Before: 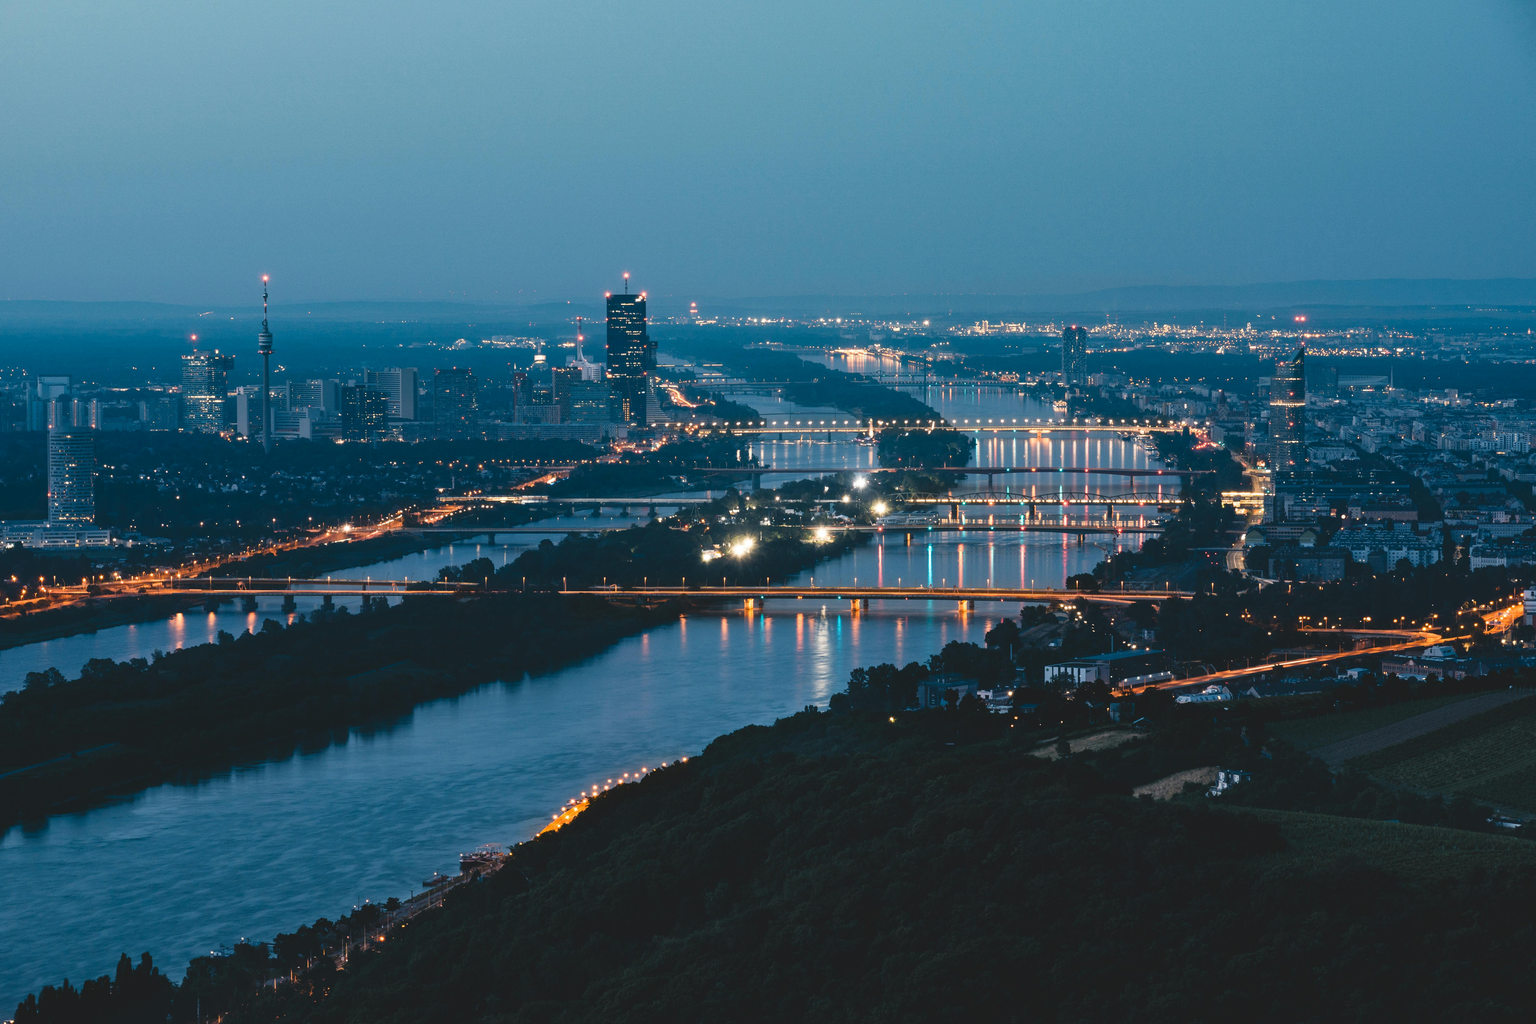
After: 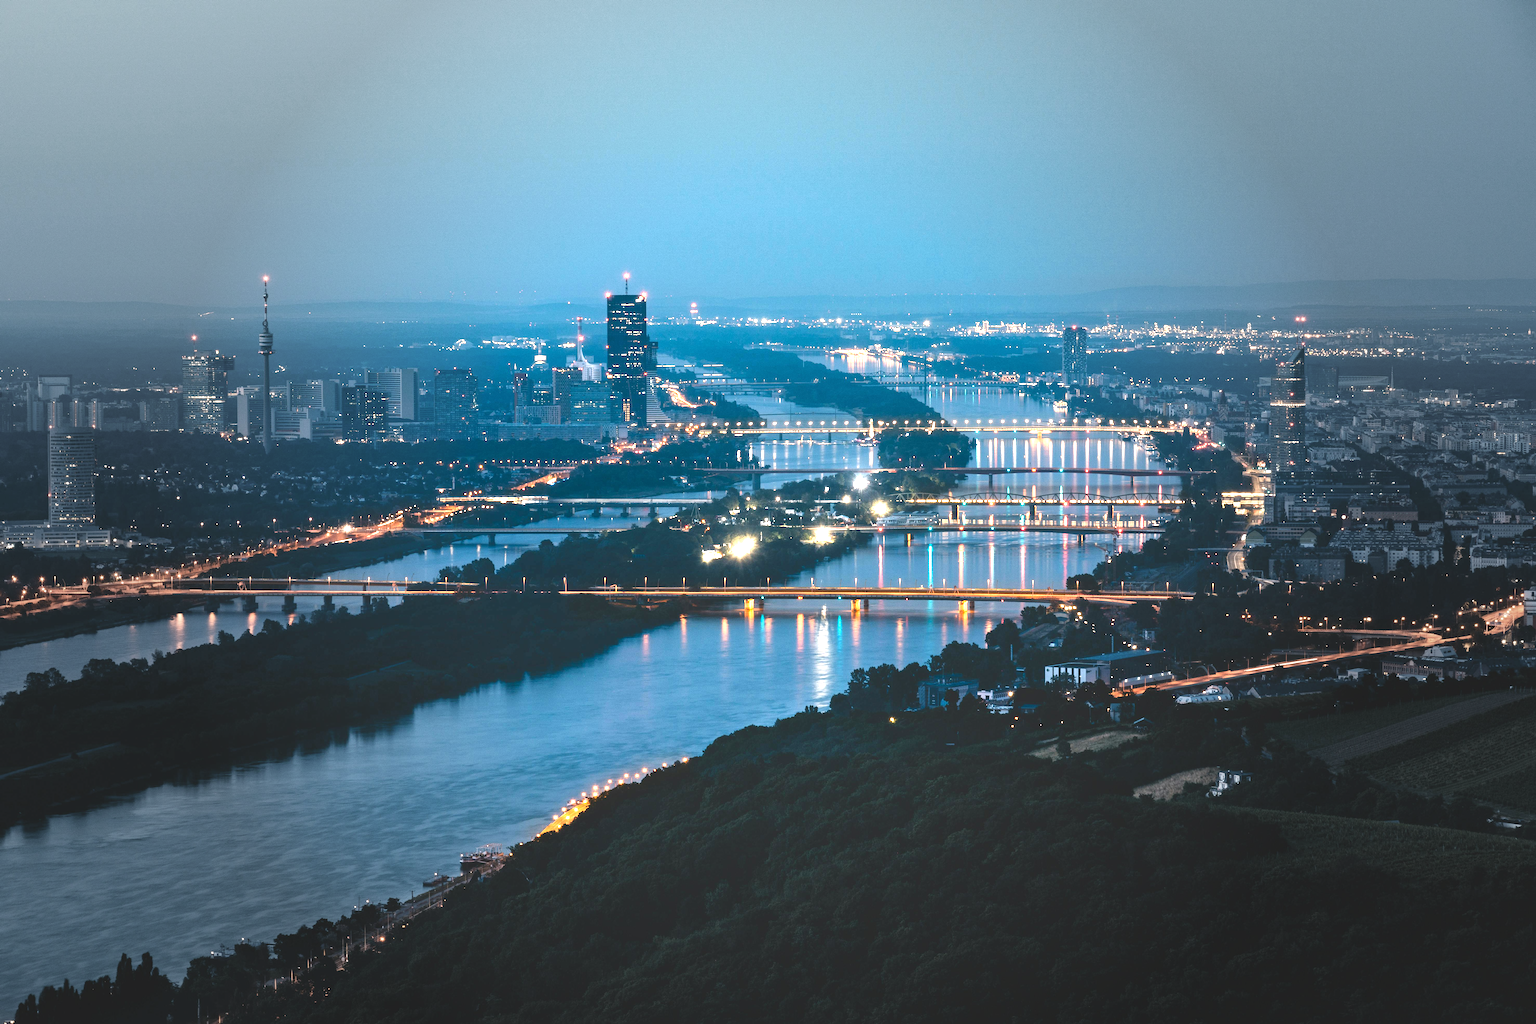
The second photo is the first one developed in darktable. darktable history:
exposure: black level correction 0, exposure 1.2 EV, compensate highlight preservation false
vignetting: fall-off start 39.51%, fall-off radius 40.76%
